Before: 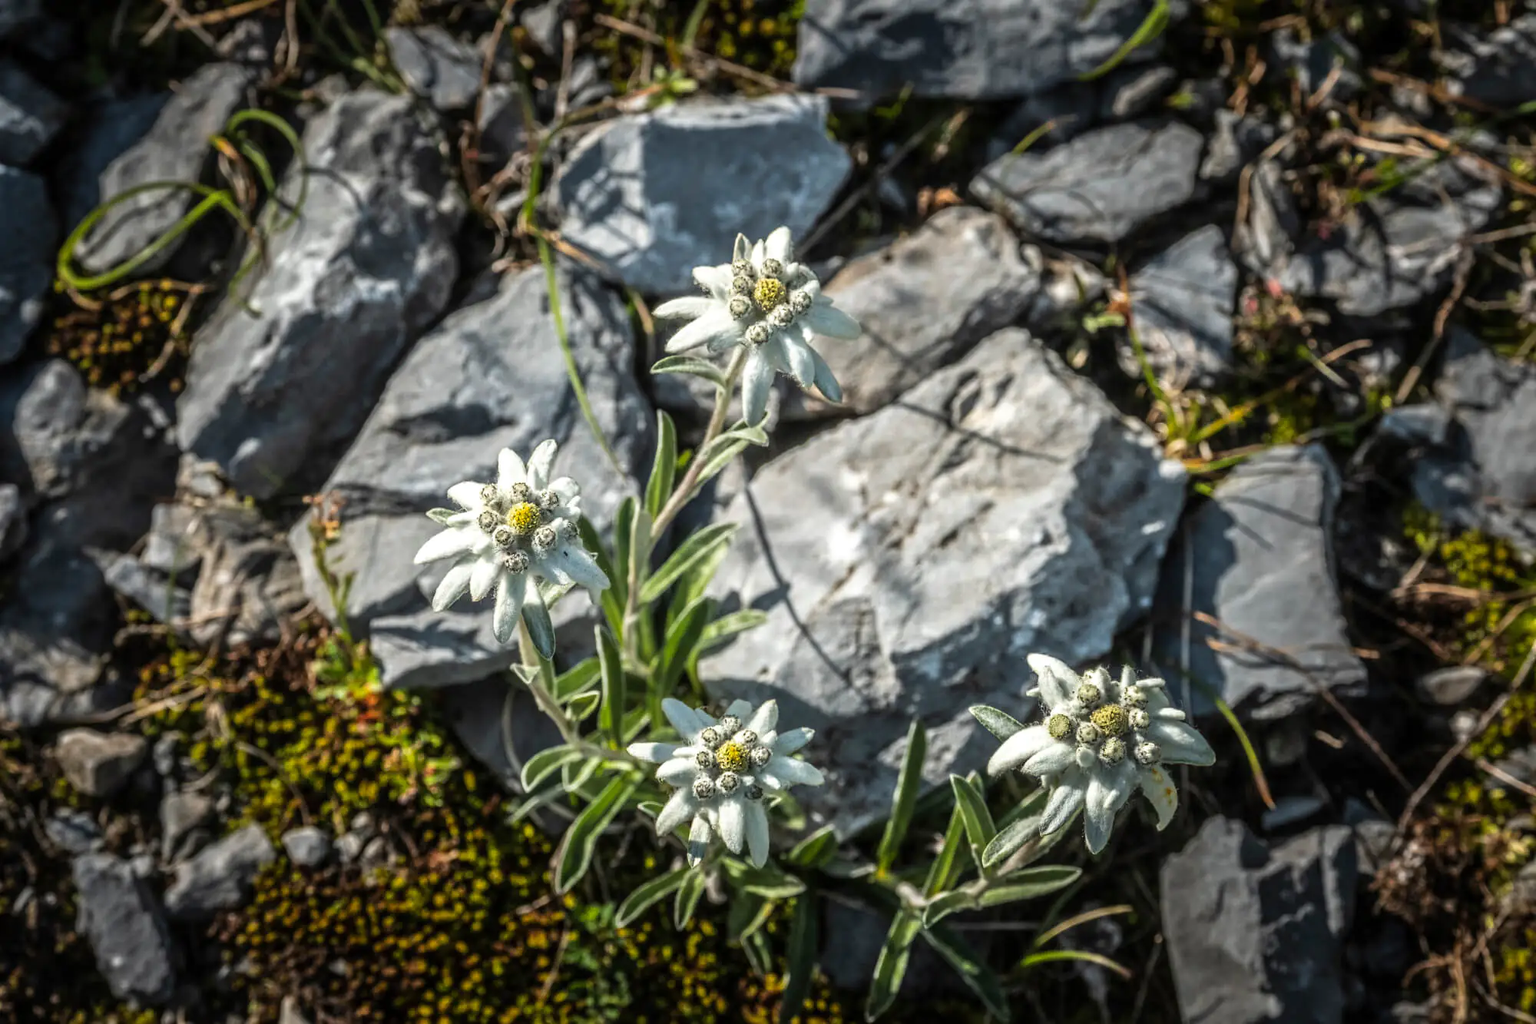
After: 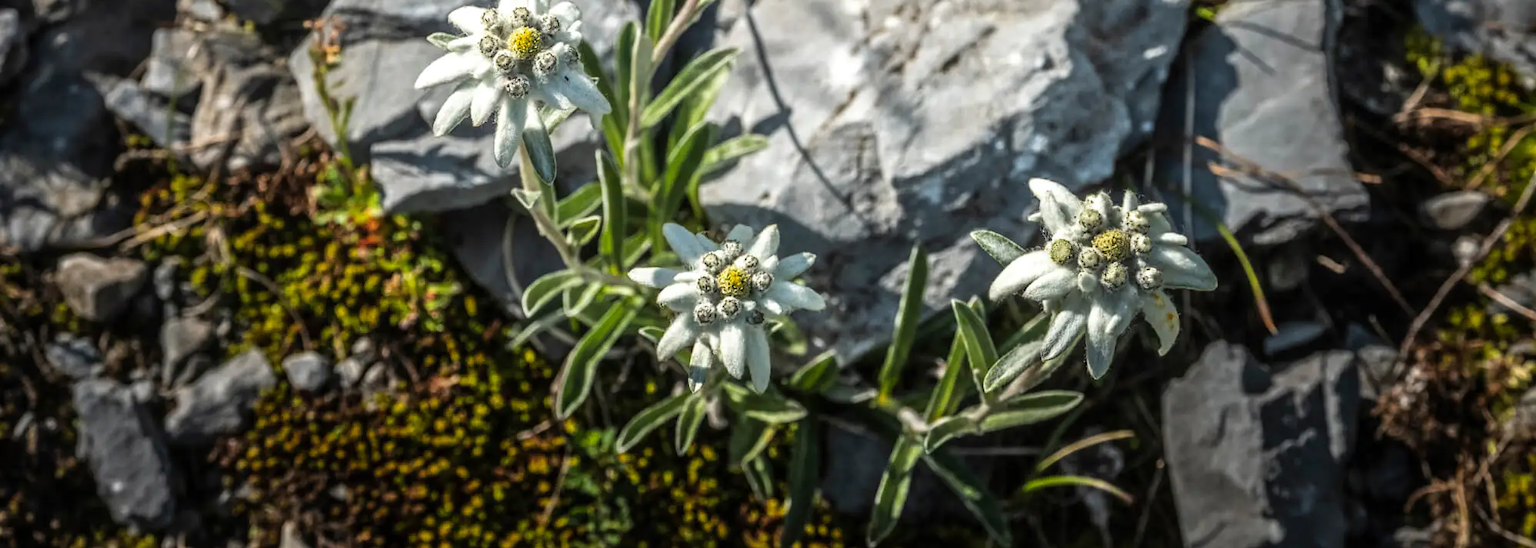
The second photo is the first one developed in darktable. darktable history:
crop and rotate: top 46.478%, right 0.121%
